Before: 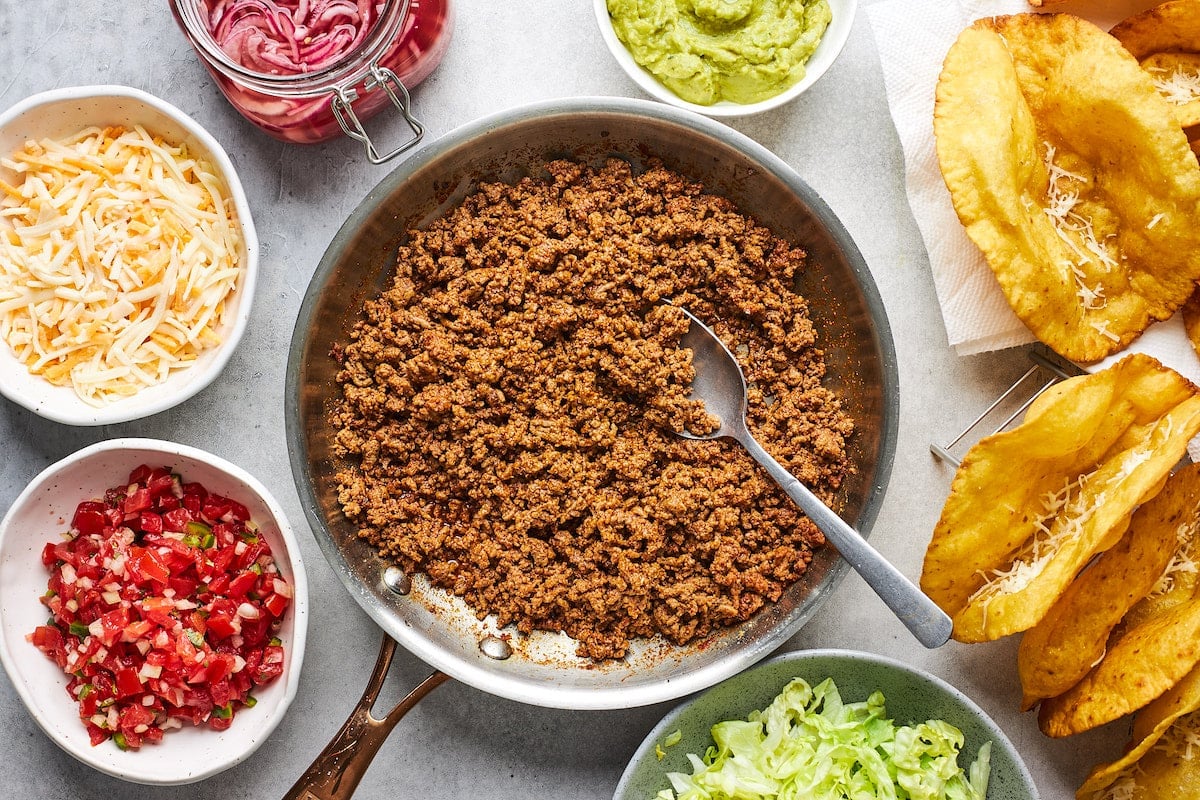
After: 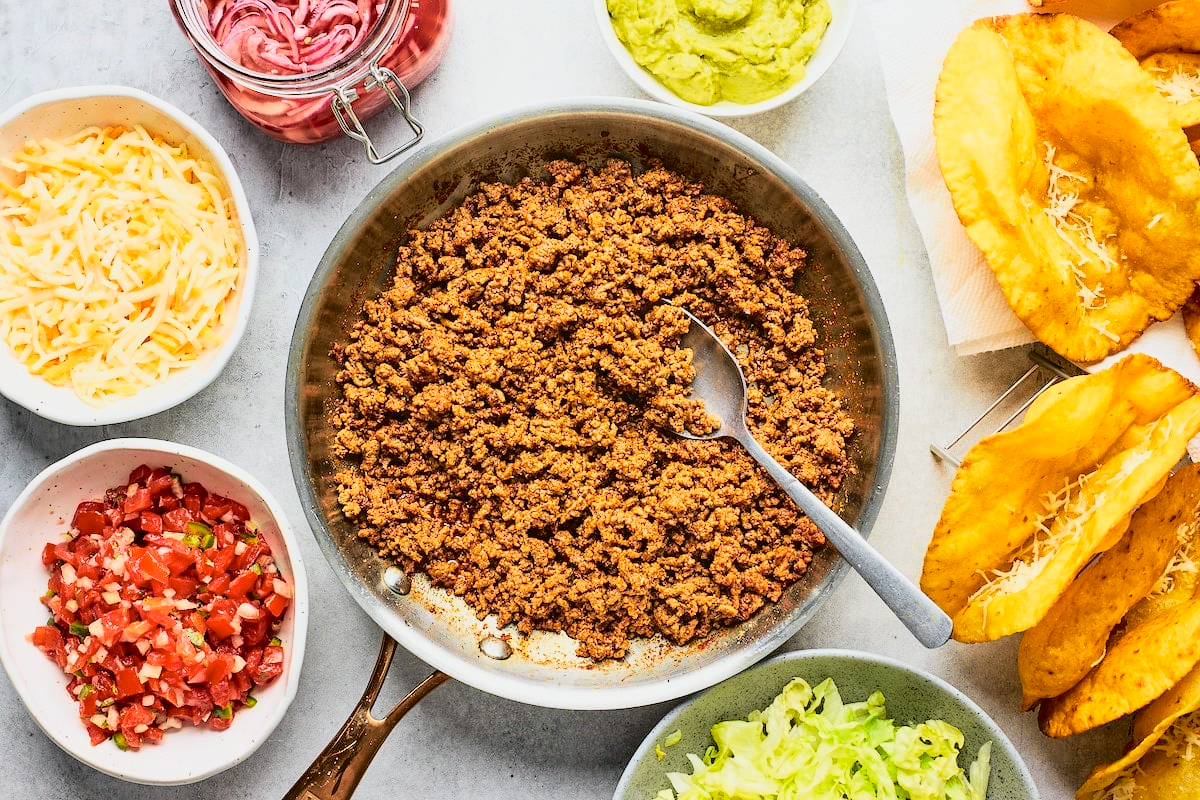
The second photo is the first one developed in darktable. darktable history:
tone curve: curves: ch0 [(0, 0.013) (0.129, 0.1) (0.291, 0.375) (0.46, 0.576) (0.667, 0.78) (0.851, 0.903) (0.997, 0.951)]; ch1 [(0, 0) (0.353, 0.344) (0.45, 0.46) (0.498, 0.495) (0.528, 0.531) (0.563, 0.566) (0.592, 0.609) (0.657, 0.672) (1, 1)]; ch2 [(0, 0) (0.333, 0.346) (0.375, 0.375) (0.427, 0.44) (0.5, 0.501) (0.505, 0.505) (0.544, 0.573) (0.576, 0.615) (0.612, 0.644) (0.66, 0.715) (1, 1)], color space Lab, independent channels, preserve colors none
